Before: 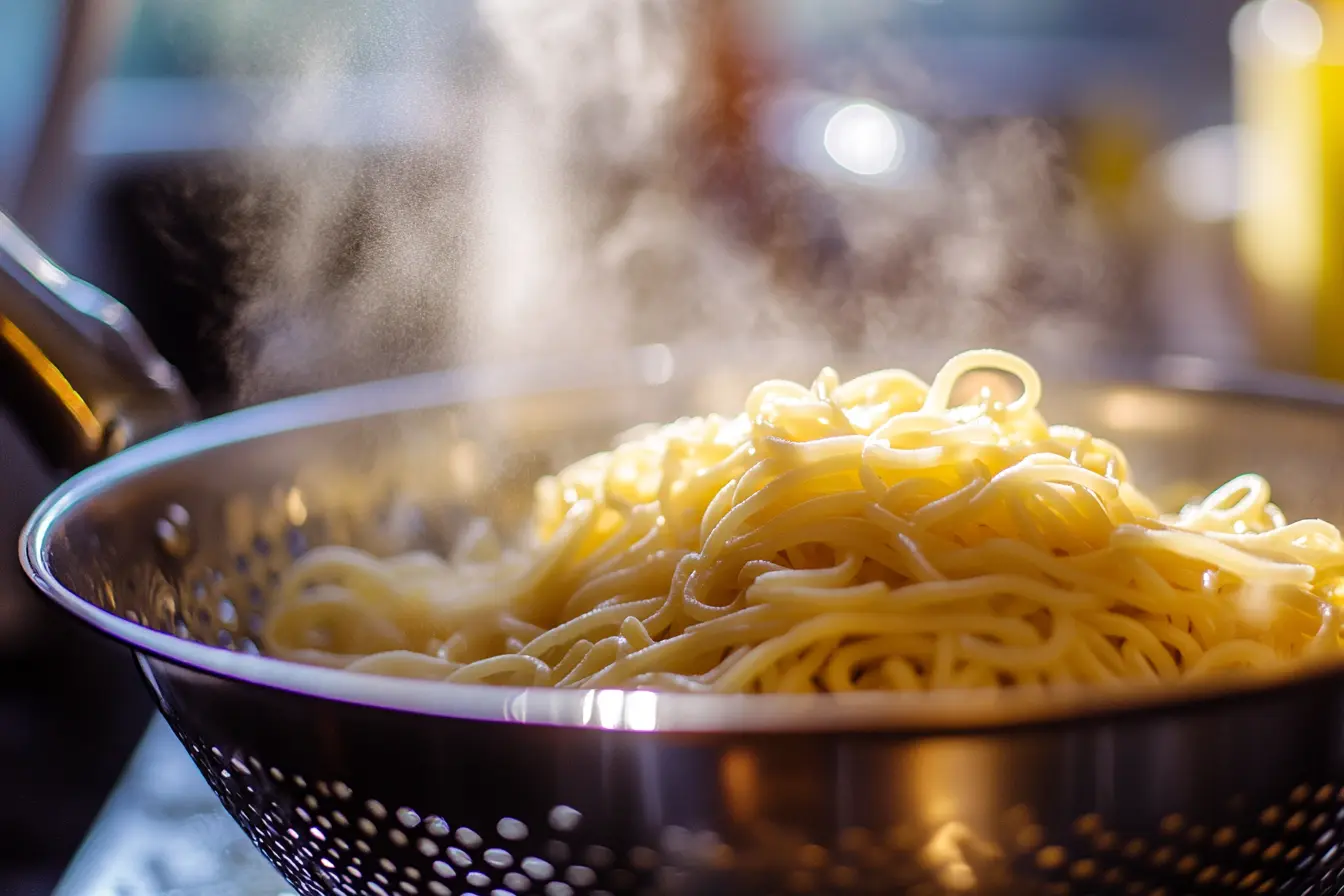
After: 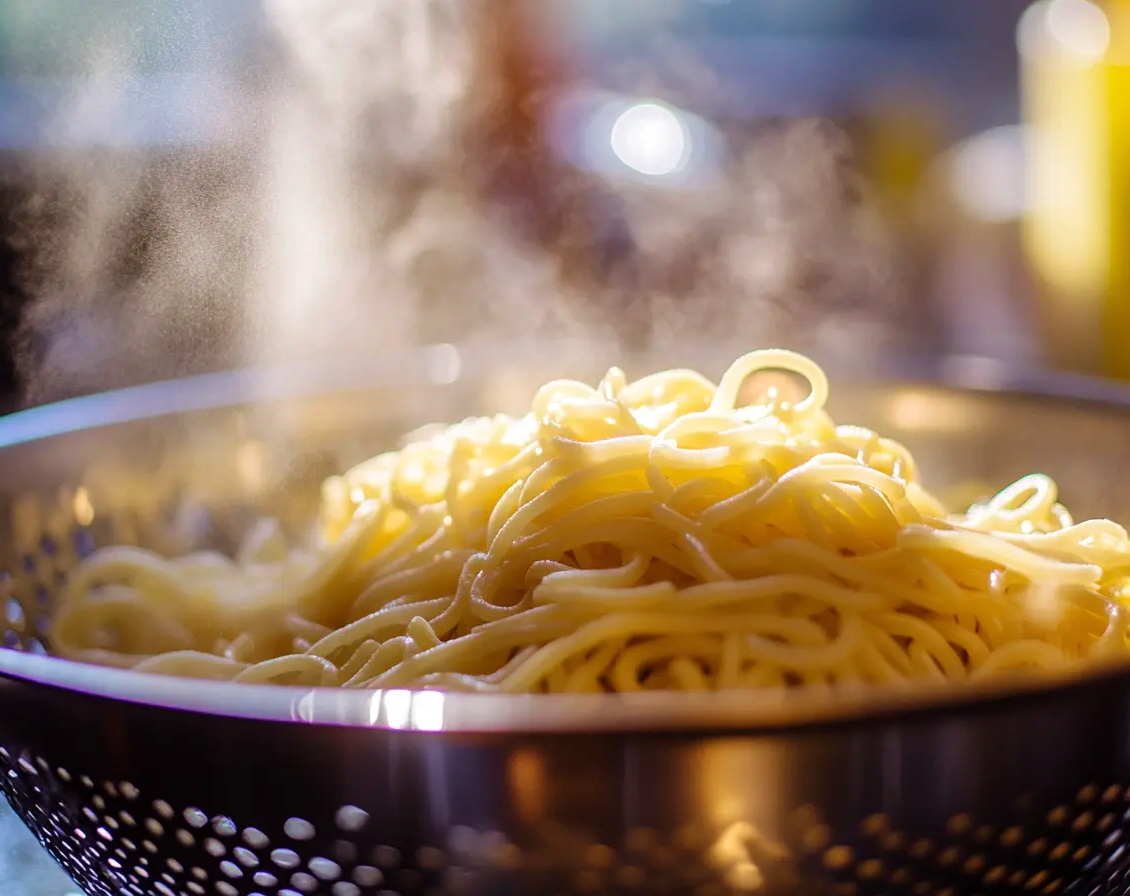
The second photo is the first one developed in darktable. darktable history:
crop: left 15.873%
velvia: on, module defaults
